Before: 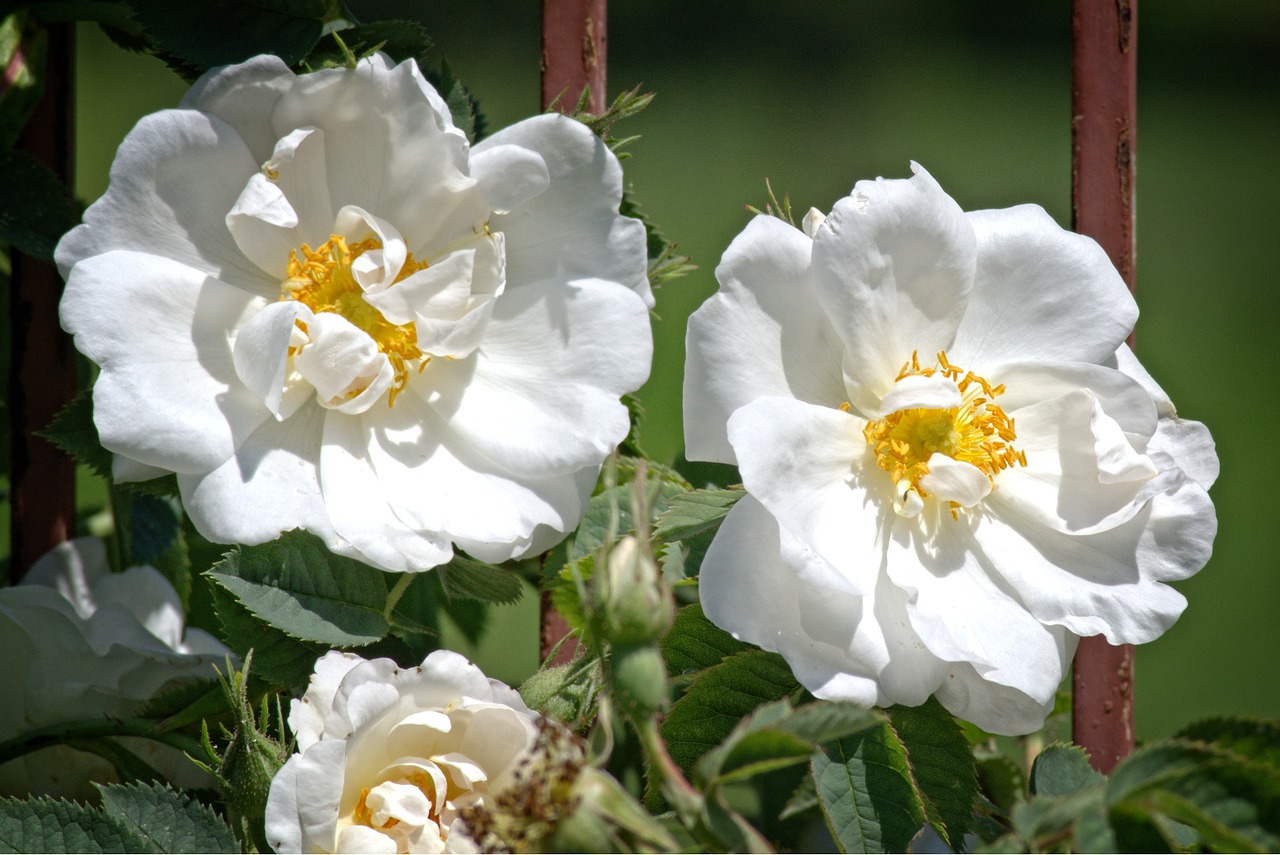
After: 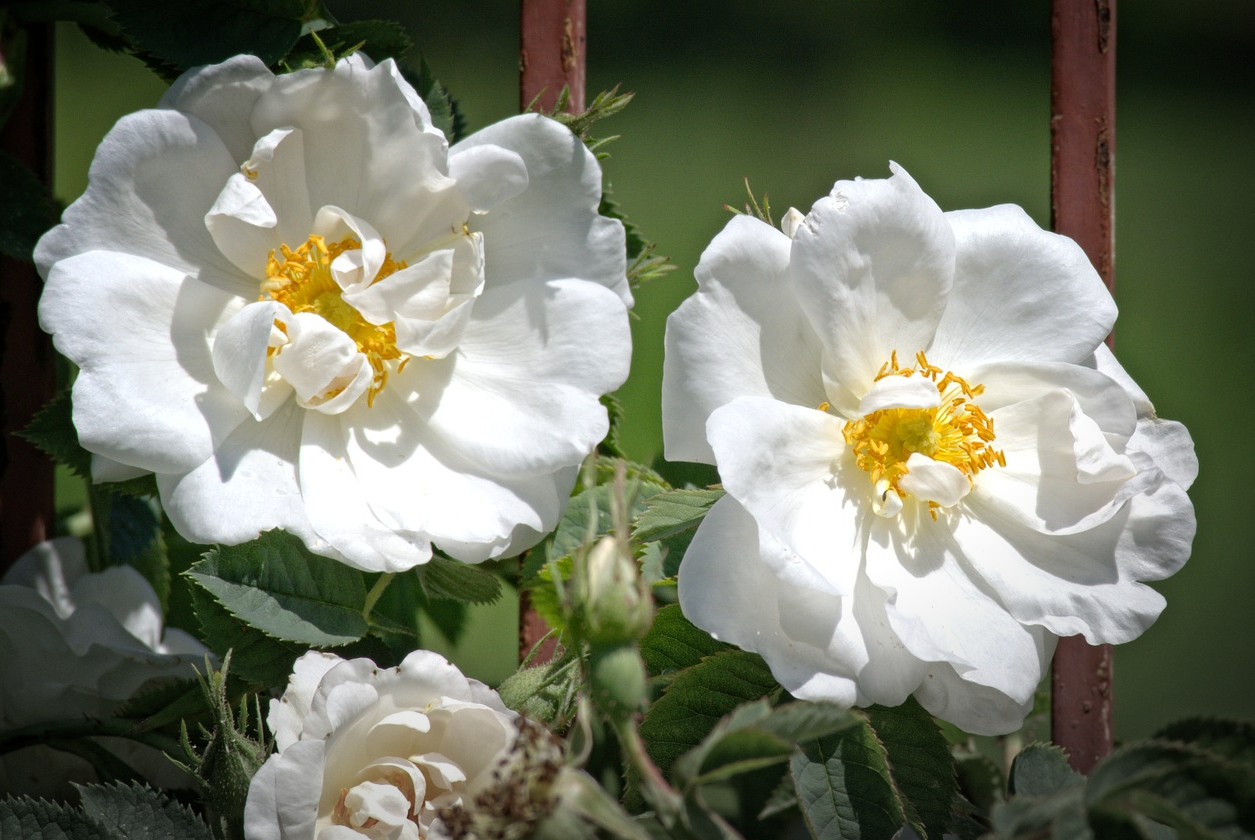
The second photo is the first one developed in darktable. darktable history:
crop: left 1.665%, right 0.279%, bottom 1.709%
vignetting: fall-off start 81.48%, fall-off radius 62.05%, center (-0.069, -0.313), automatic ratio true, width/height ratio 1.412
levels: mode automatic, levels [0.044, 0.416, 0.908]
